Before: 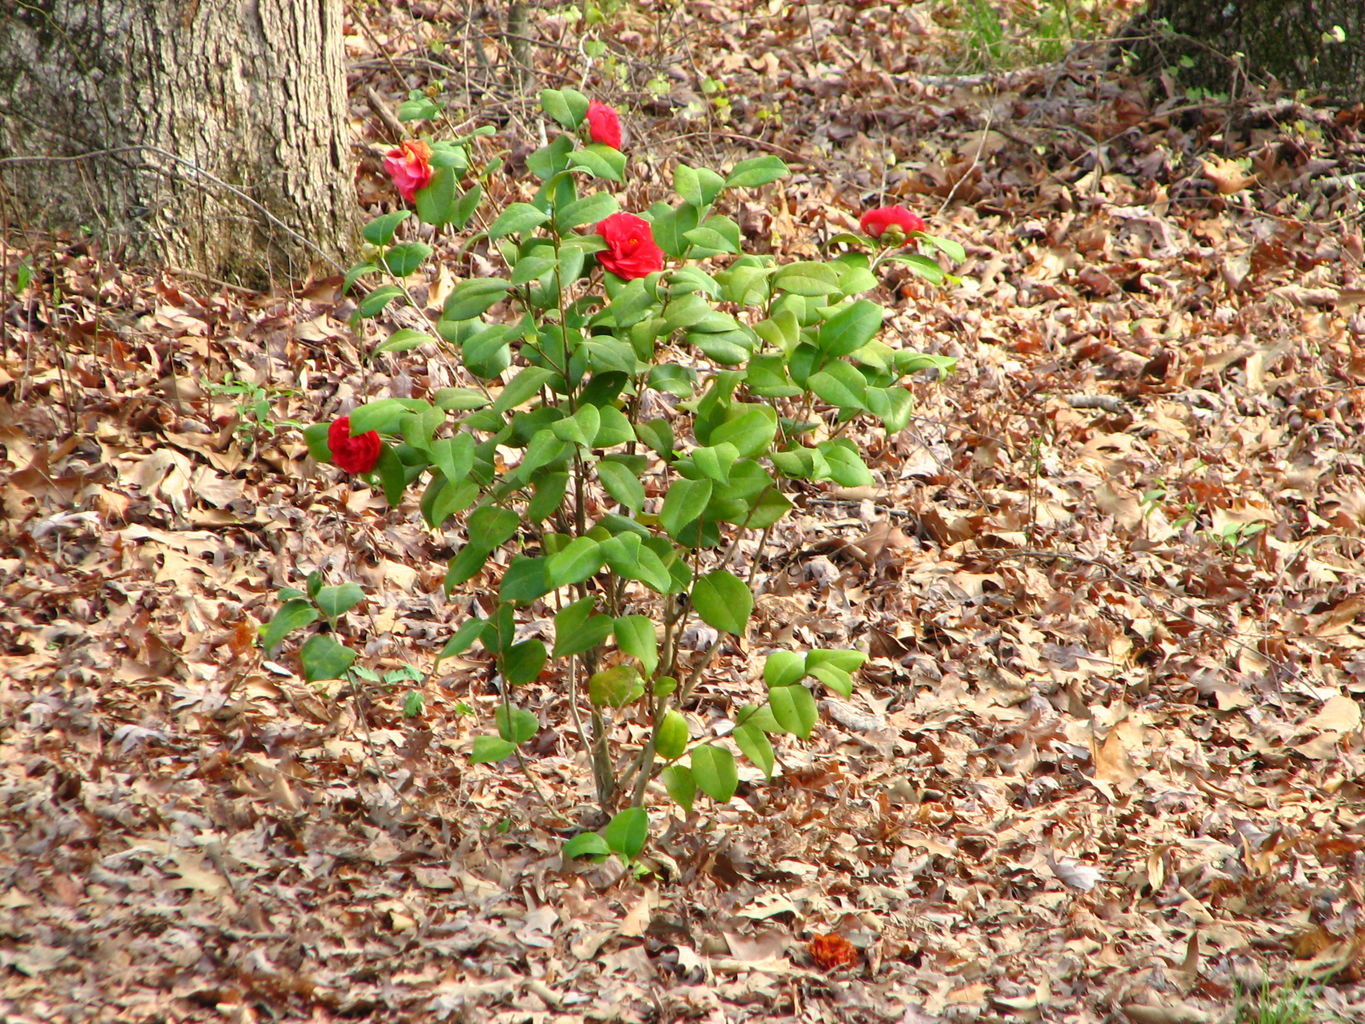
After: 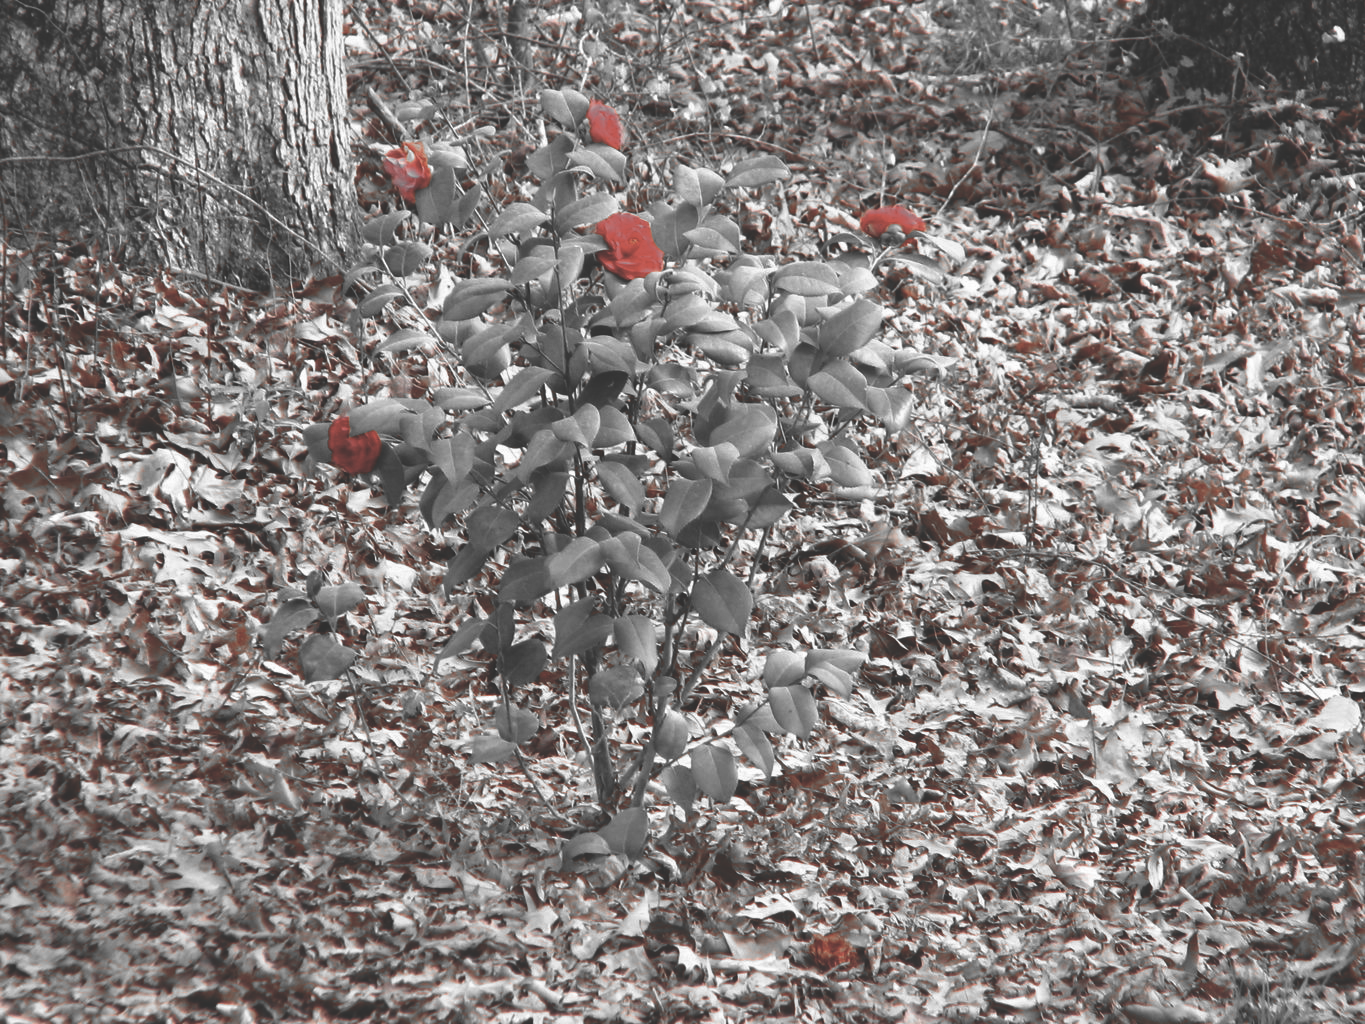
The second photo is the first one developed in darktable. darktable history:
rgb curve: curves: ch0 [(0, 0.186) (0.314, 0.284) (0.775, 0.708) (1, 1)], compensate middle gray true, preserve colors none
color zones: curves: ch1 [(0, 0.006) (0.094, 0.285) (0.171, 0.001) (0.429, 0.001) (0.571, 0.003) (0.714, 0.004) (0.857, 0.004) (1, 0.006)]
